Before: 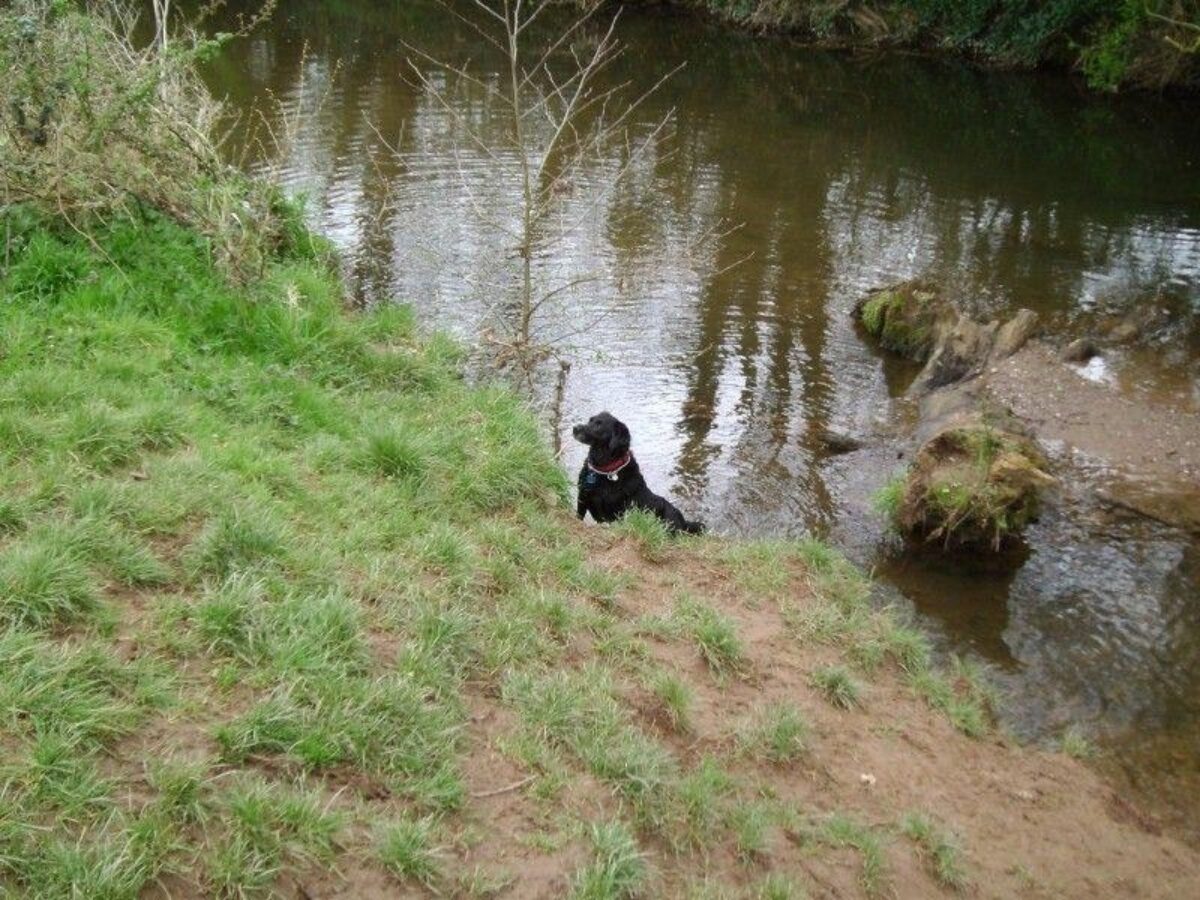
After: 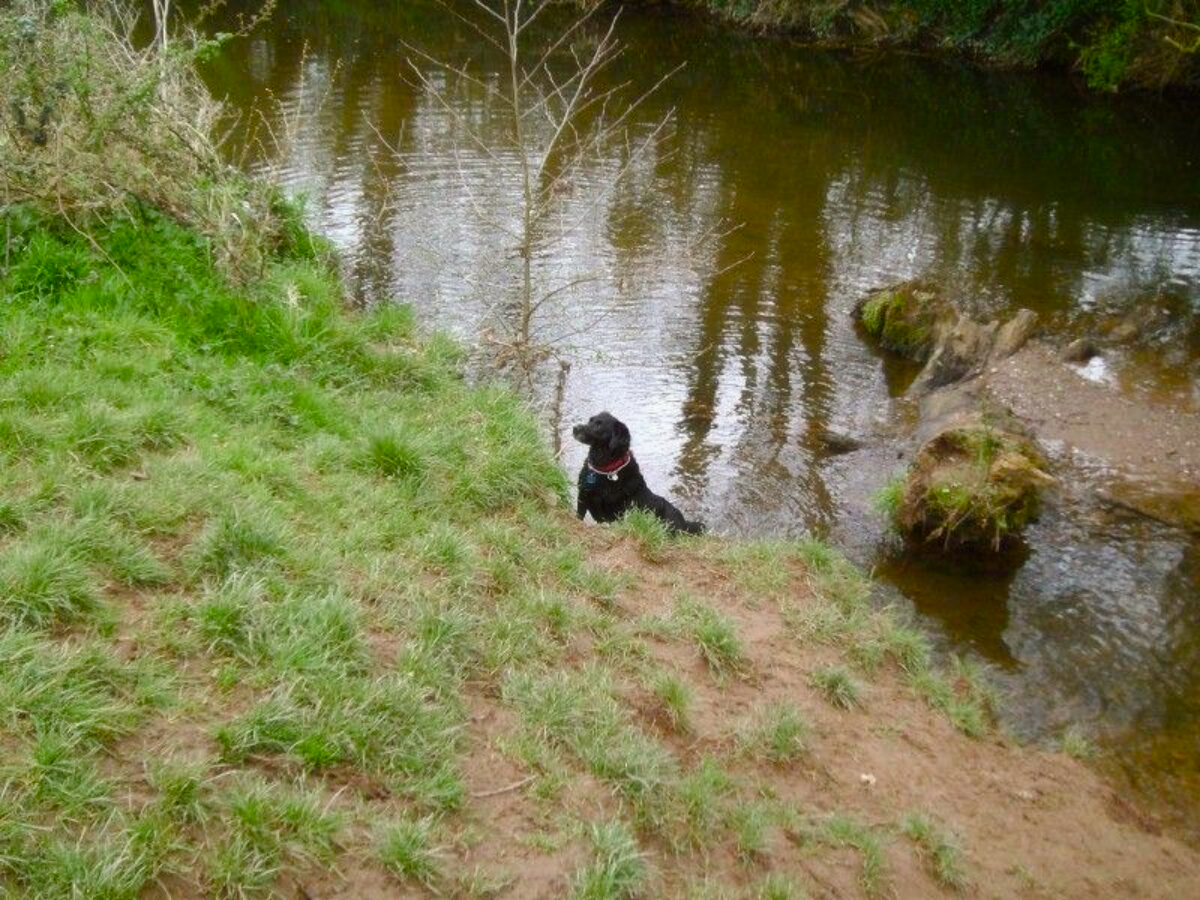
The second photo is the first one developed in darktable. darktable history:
haze removal: strength -0.106, compatibility mode true, adaptive false
color balance rgb: shadows lift › chroma 2.056%, shadows lift › hue 137.79°, power › luminance -3.977%, power › chroma 0.54%, power › hue 42.12°, perceptual saturation grading › global saturation 35.056%, perceptual saturation grading › highlights -29.864%, perceptual saturation grading › shadows 35.683%
